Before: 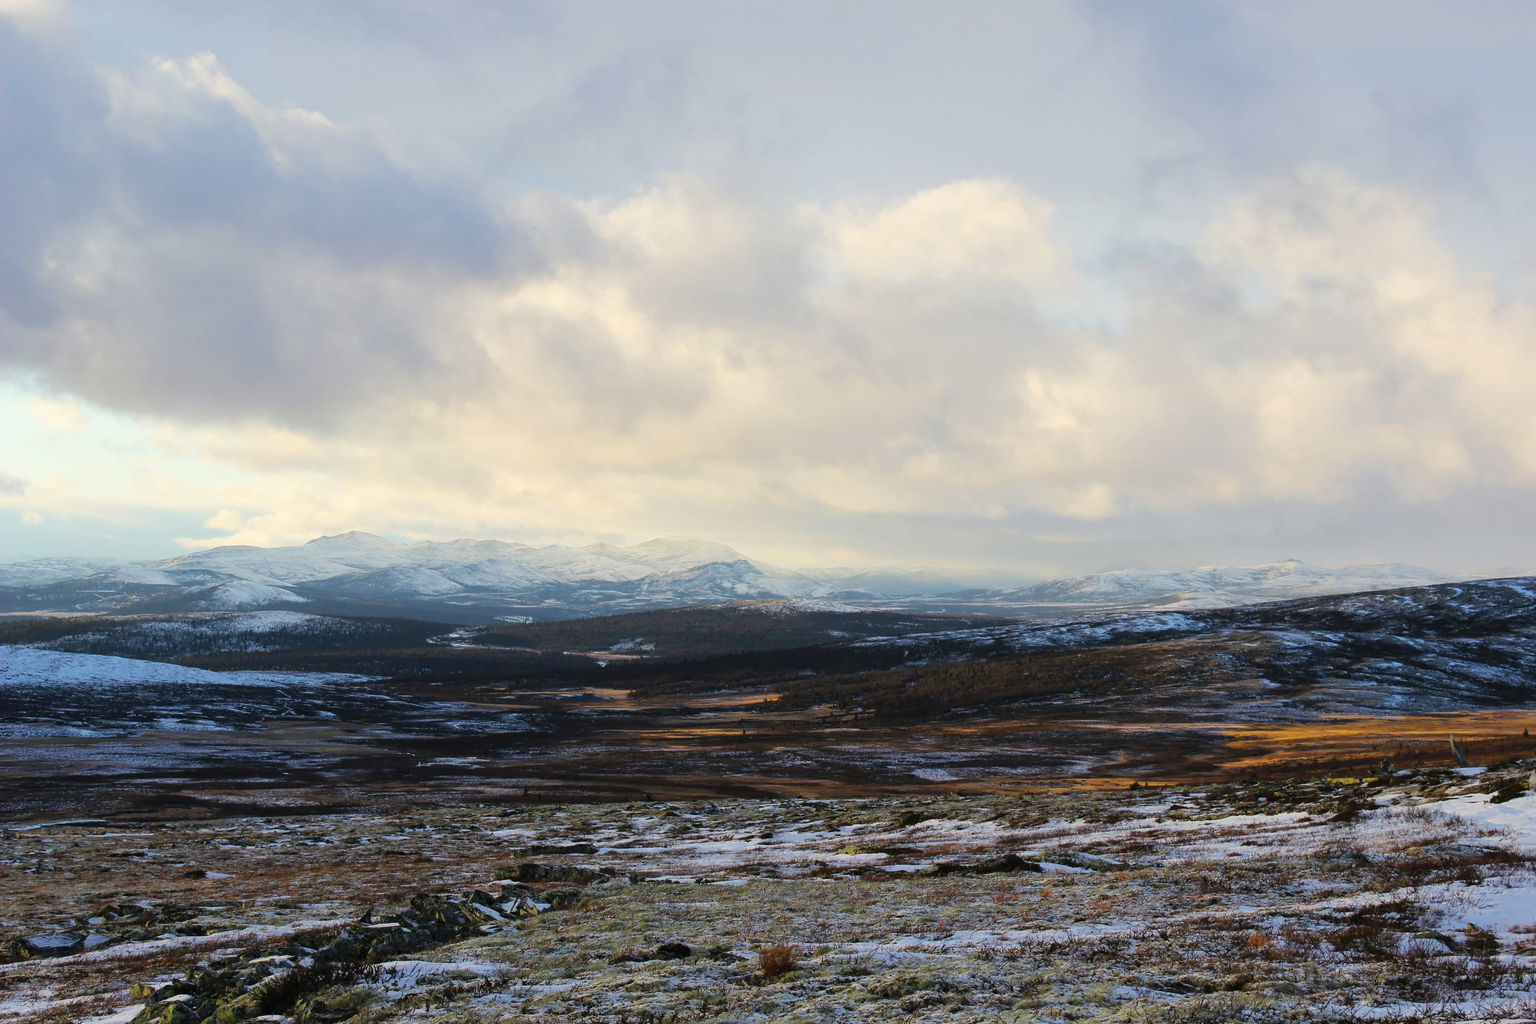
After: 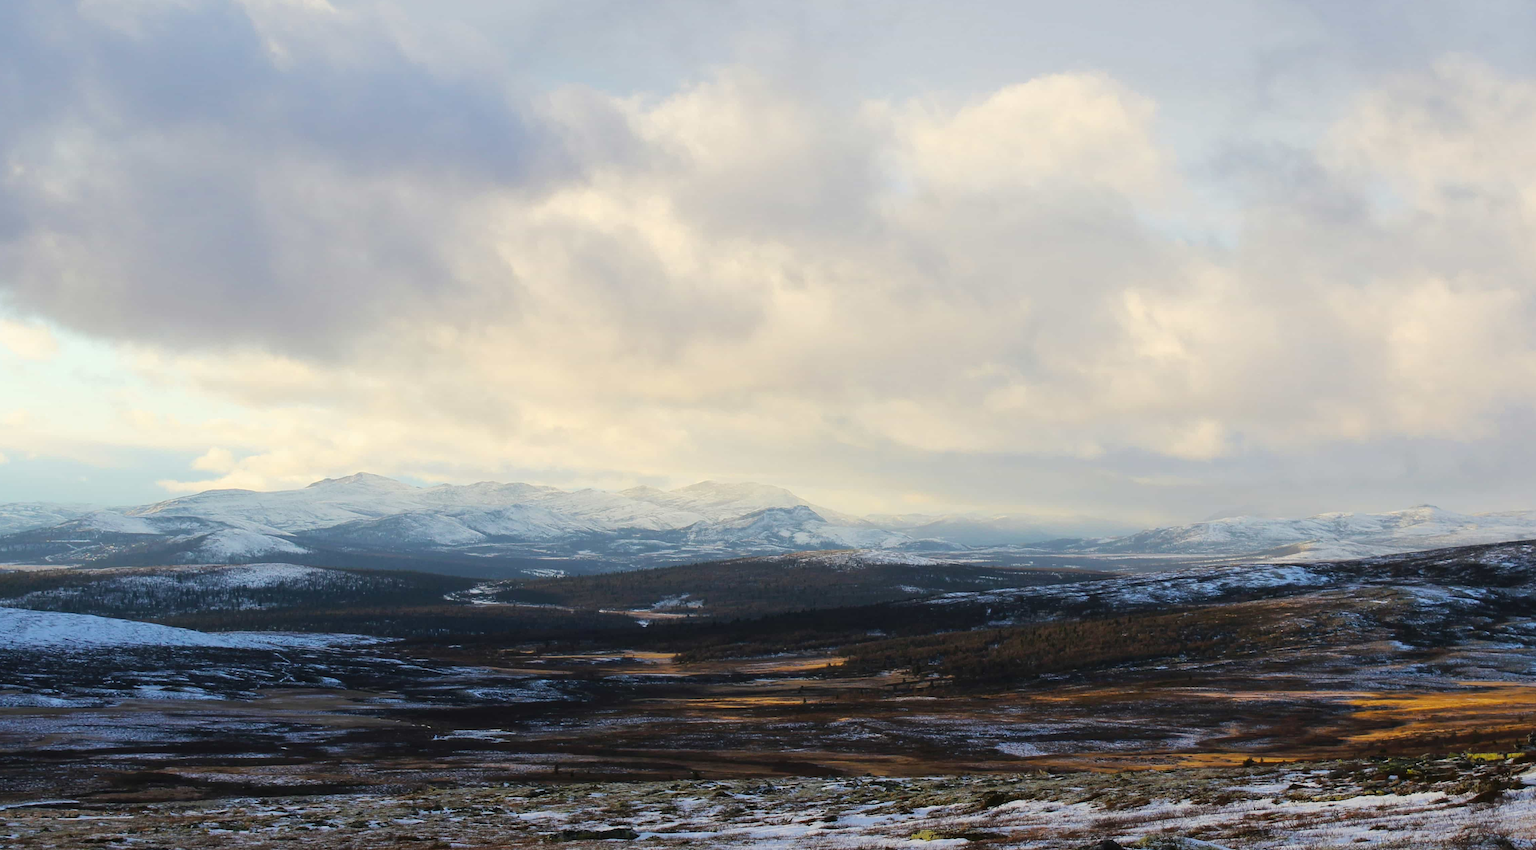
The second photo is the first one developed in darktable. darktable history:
crop and rotate: left 2.372%, top 11.261%, right 9.607%, bottom 15.591%
